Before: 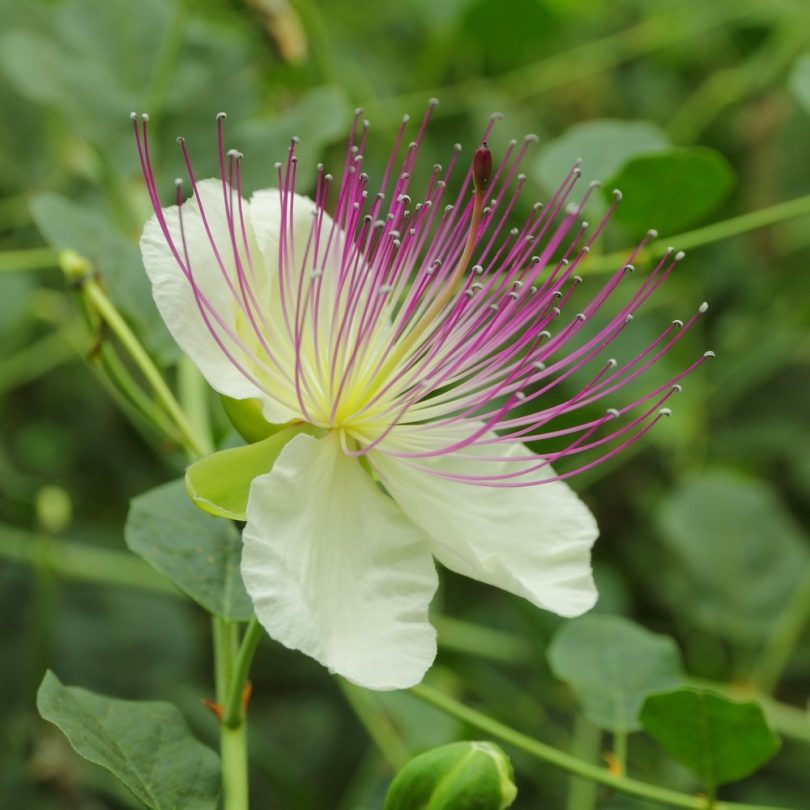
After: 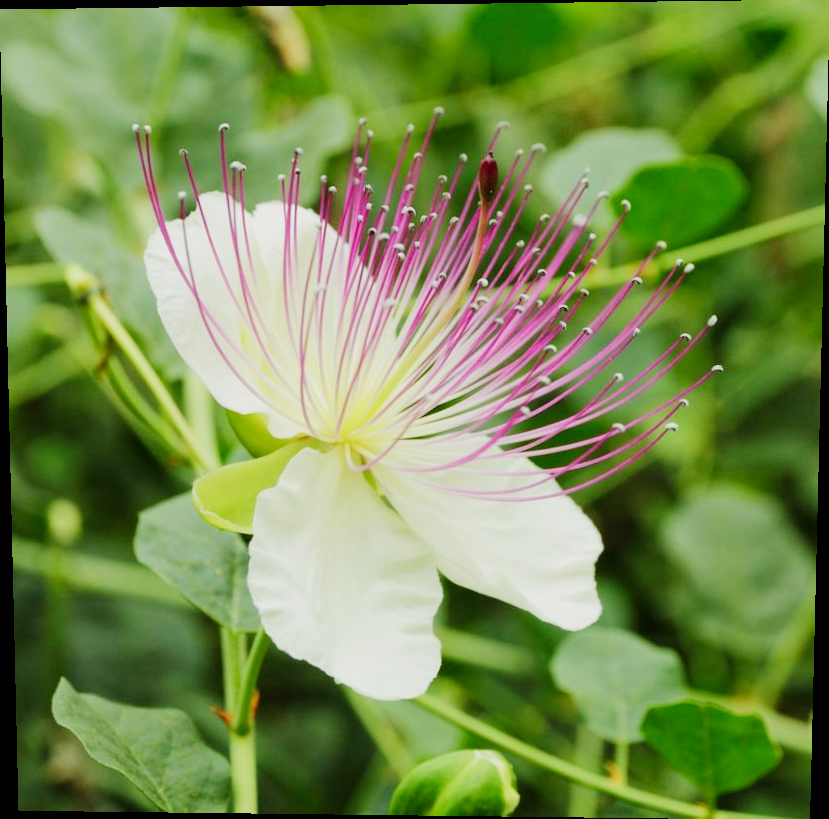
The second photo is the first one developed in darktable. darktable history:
exposure: exposure 0.74 EV, compensate highlight preservation false
sigmoid: contrast 1.6, skew -0.2, preserve hue 0%, red attenuation 0.1, red rotation 0.035, green attenuation 0.1, green rotation -0.017, blue attenuation 0.15, blue rotation -0.052, base primaries Rec2020
rotate and perspective: lens shift (vertical) 0.048, lens shift (horizontal) -0.024, automatic cropping off
